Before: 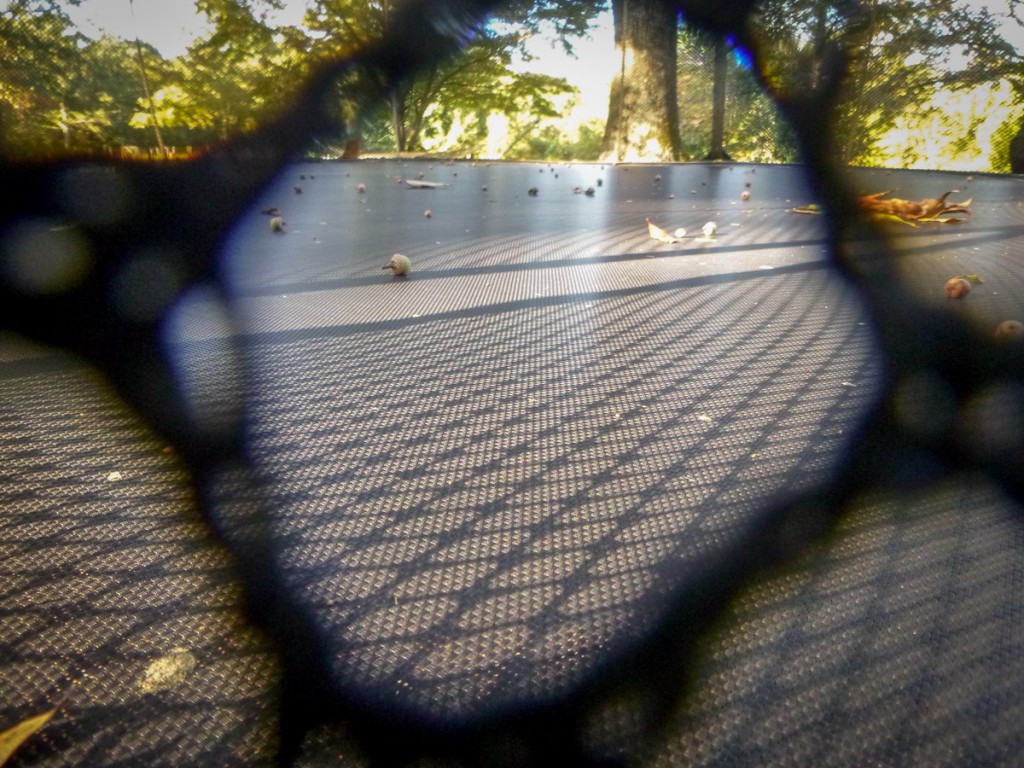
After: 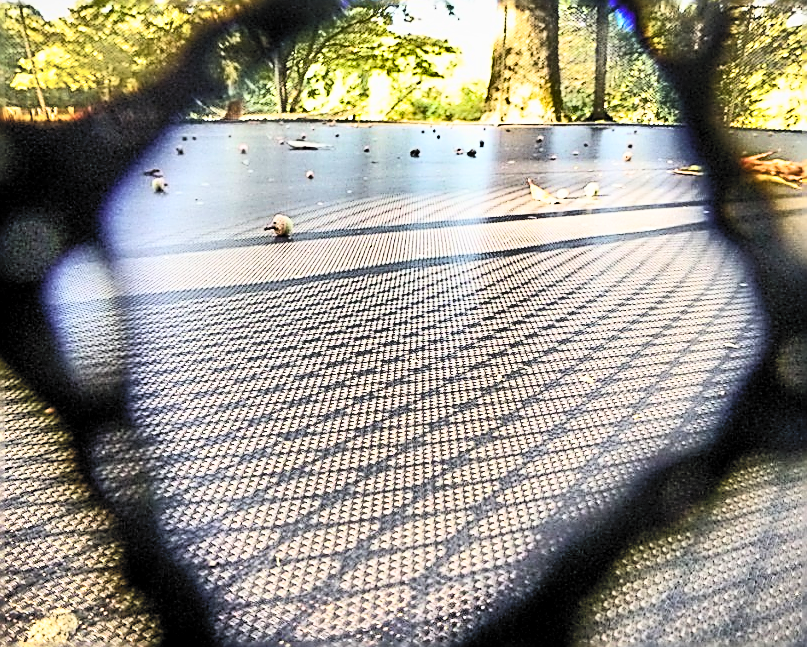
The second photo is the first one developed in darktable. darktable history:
contrast brightness saturation: contrast 0.376, brightness 0.54
exposure: black level correction 0, exposure 0.95 EV, compensate exposure bias true, compensate highlight preservation false
crop: left 11.546%, top 5.101%, right 9.568%, bottom 10.575%
filmic rgb: black relative exposure -7.76 EV, white relative exposure 4.4 EV, target black luminance 0%, hardness 3.76, latitude 50.58%, contrast 1.076, highlights saturation mix 9.02%, shadows ↔ highlights balance -0.249%
sharpen: amount 1.873
shadows and highlights: shadows 20.77, highlights -82.96, soften with gaussian
